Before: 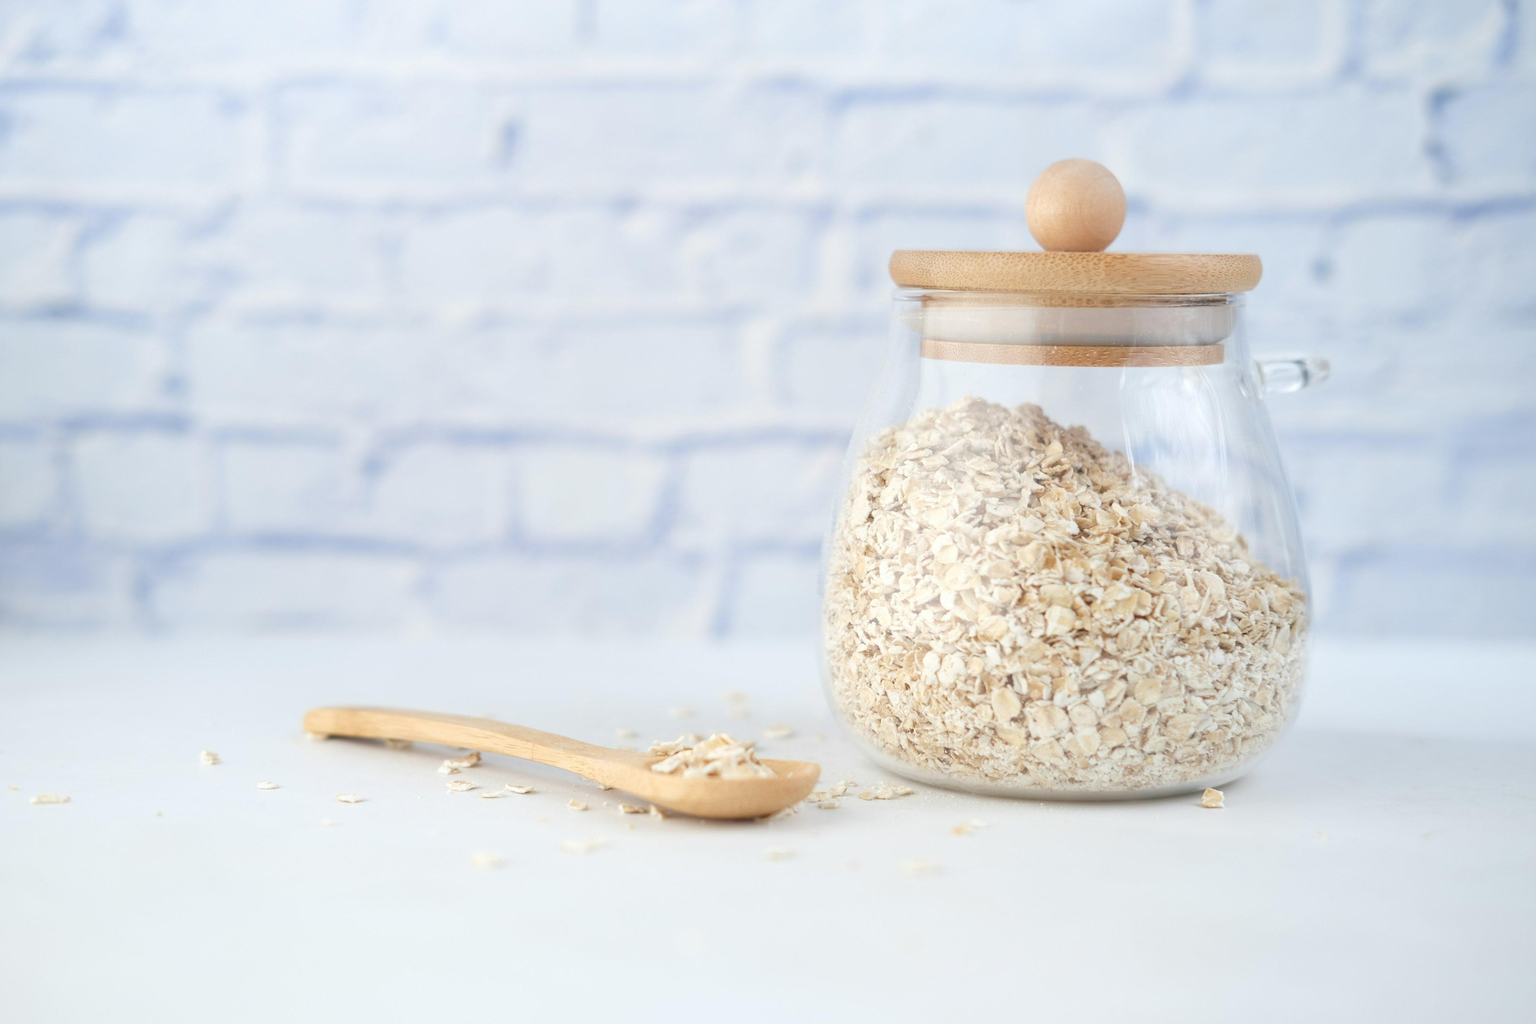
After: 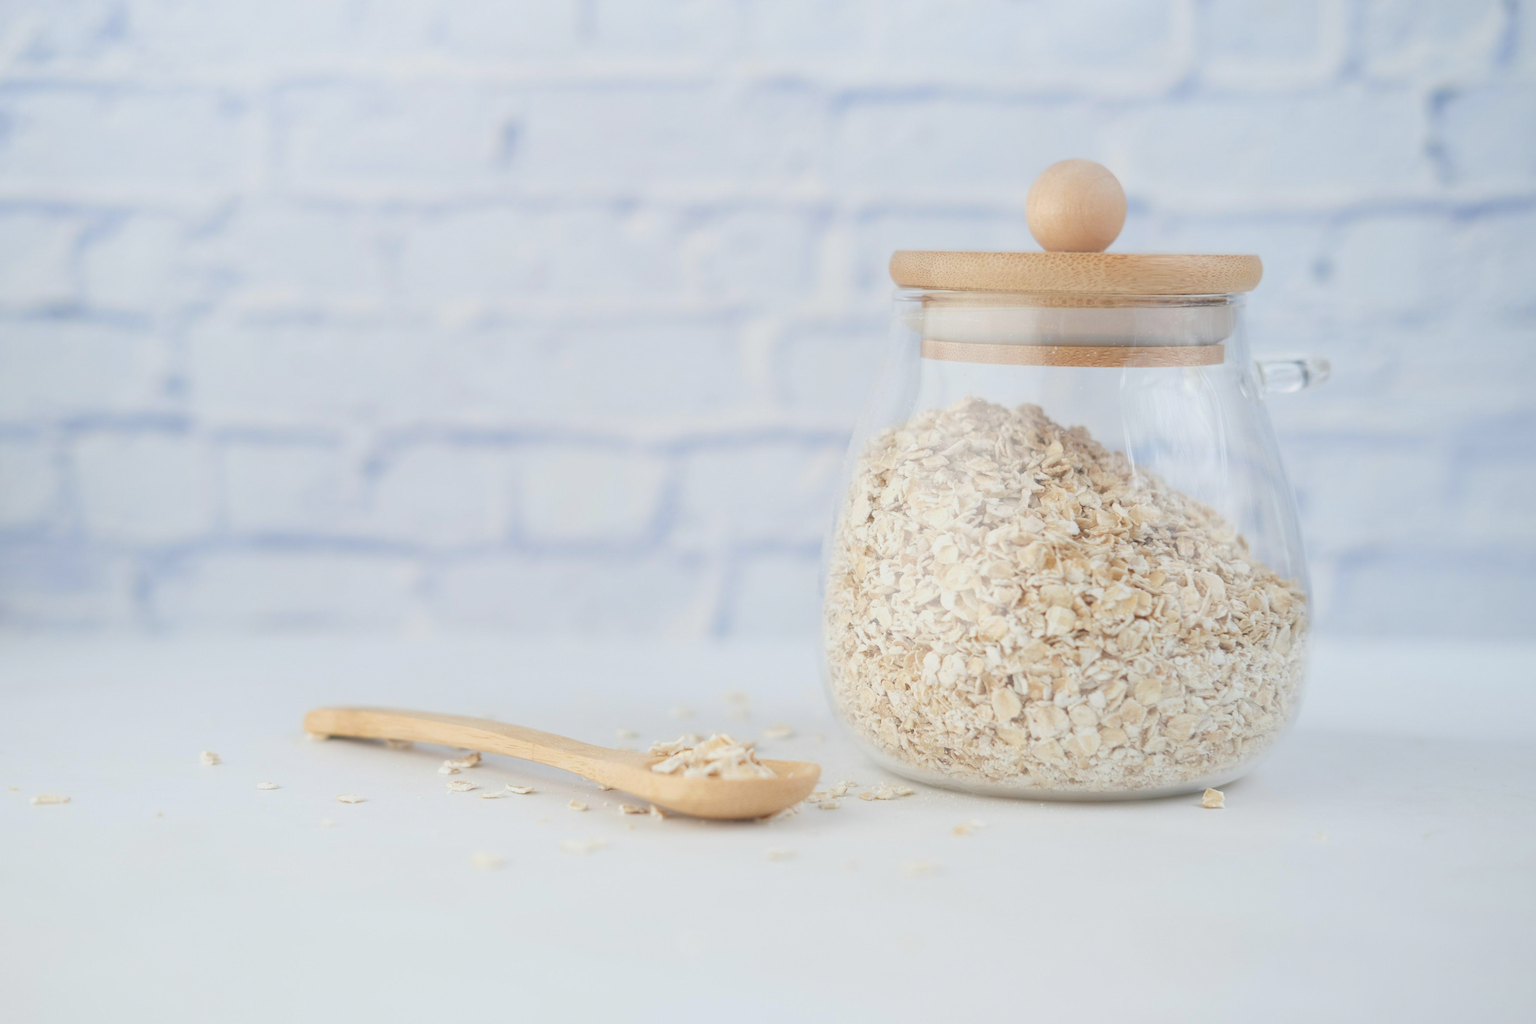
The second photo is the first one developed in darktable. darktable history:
contrast brightness saturation: contrast -0.168, brightness 0.046, saturation -0.135
